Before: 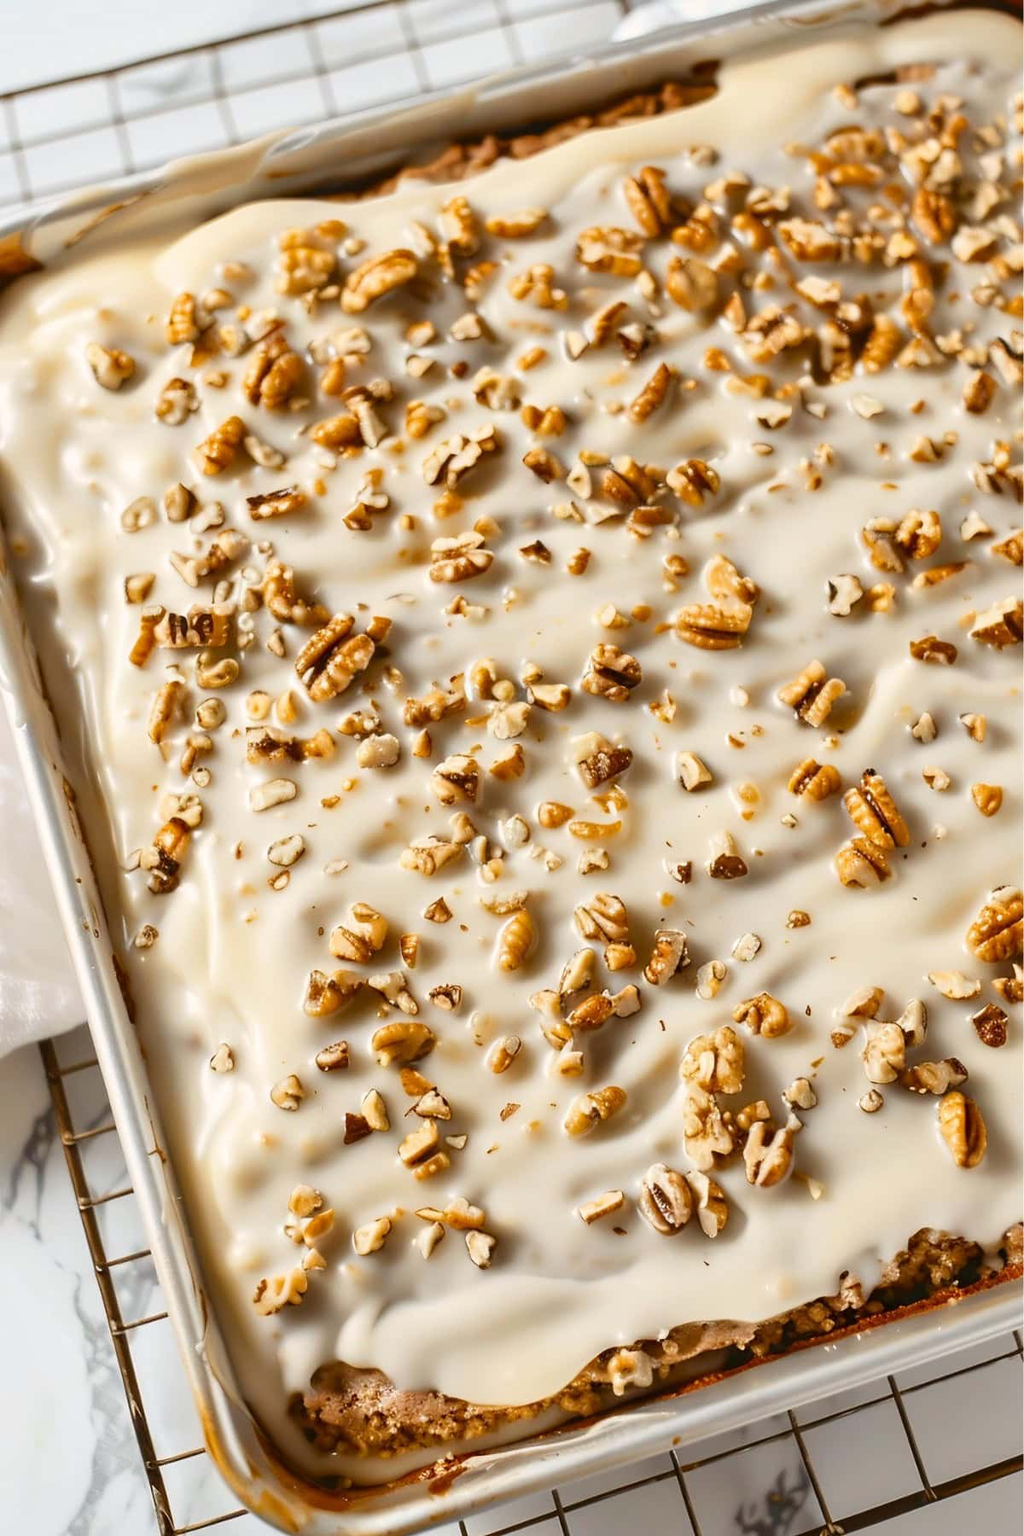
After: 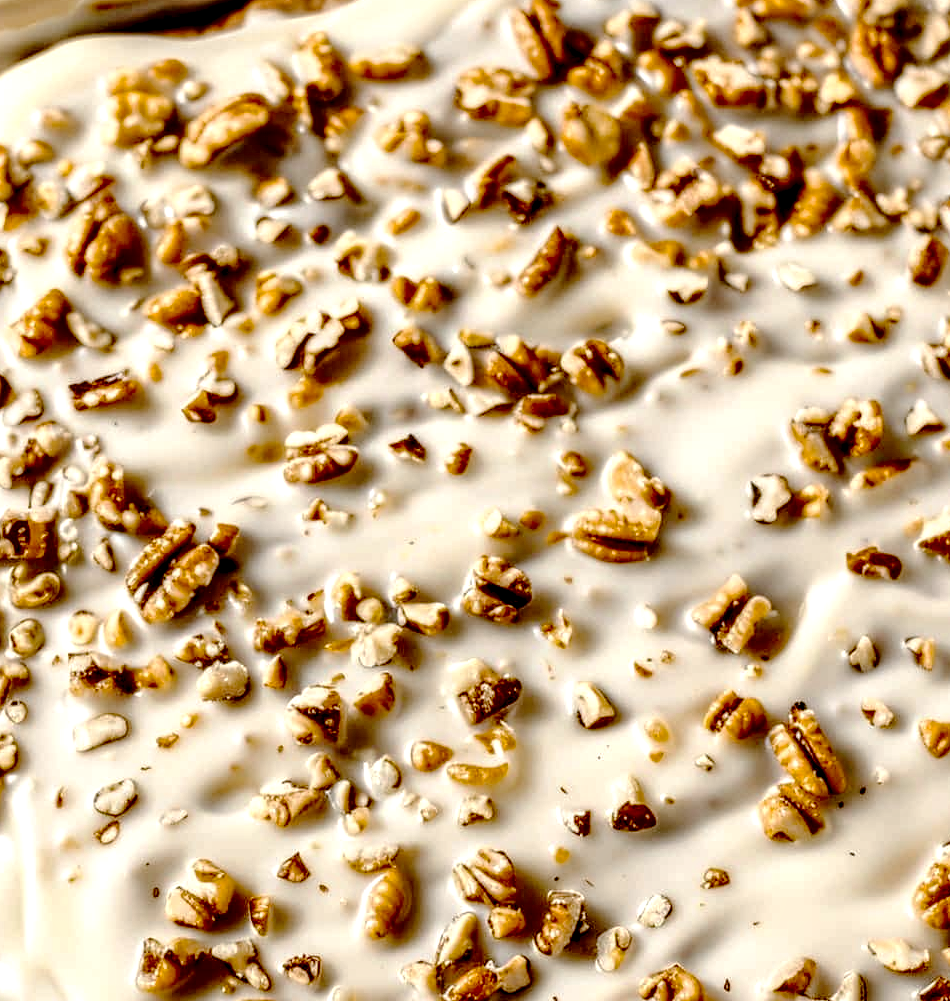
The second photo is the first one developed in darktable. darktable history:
crop: left 18.395%, top 11.108%, right 2.382%, bottom 33.231%
tone curve: curves: ch0 [(0, 0) (0.003, 0.026) (0.011, 0.025) (0.025, 0.022) (0.044, 0.022) (0.069, 0.028) (0.1, 0.041) (0.136, 0.062) (0.177, 0.103) (0.224, 0.167) (0.277, 0.242) (0.335, 0.343) (0.399, 0.452) (0.468, 0.539) (0.543, 0.614) (0.623, 0.683) (0.709, 0.749) (0.801, 0.827) (0.898, 0.918) (1, 1)], preserve colors none
local contrast: highlights 17%, detail 188%
